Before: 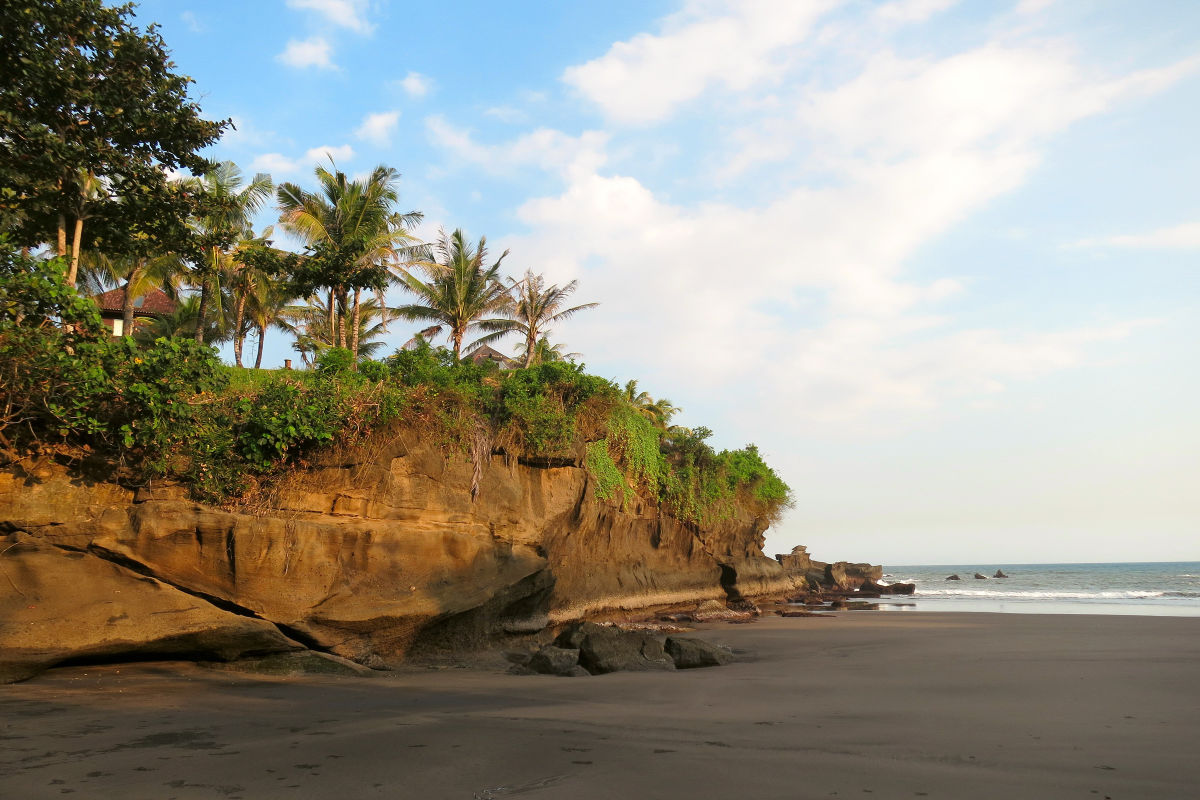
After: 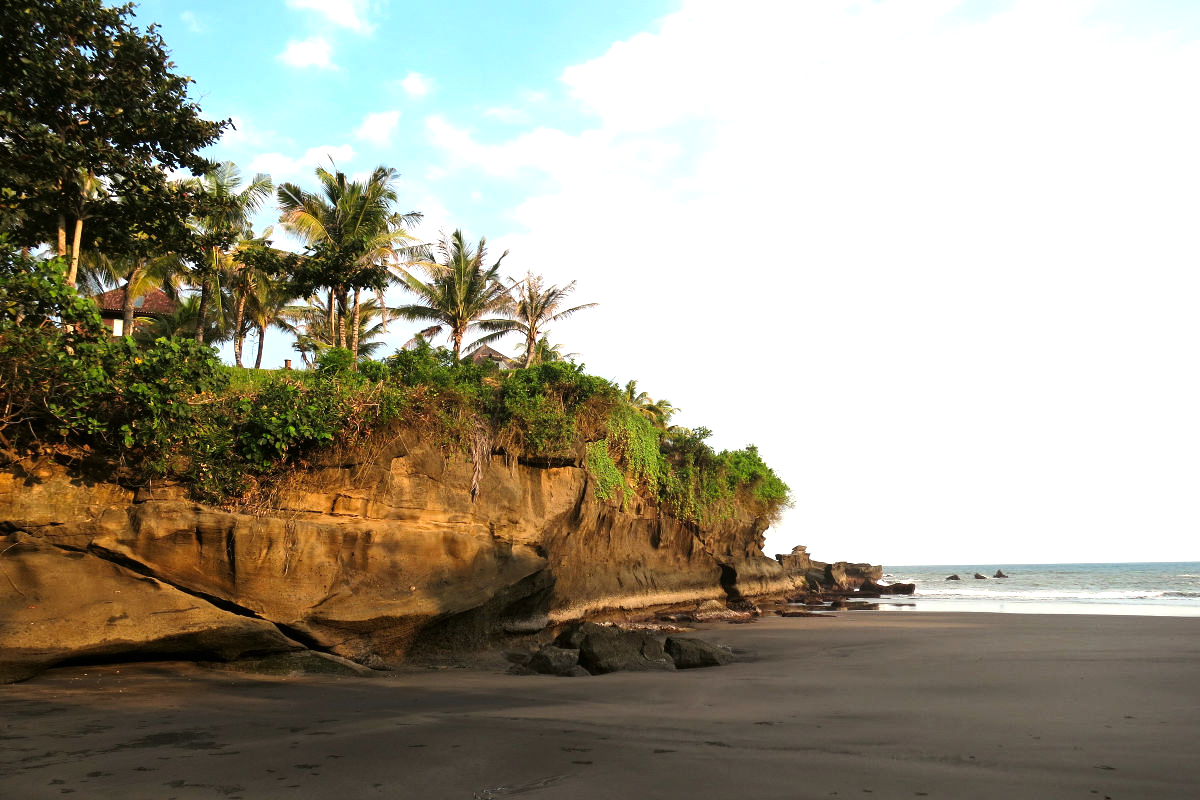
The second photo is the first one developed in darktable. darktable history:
tone equalizer: -8 EV -0.772 EV, -7 EV -0.676 EV, -6 EV -0.623 EV, -5 EV -0.41 EV, -3 EV 0.401 EV, -2 EV 0.6 EV, -1 EV 0.695 EV, +0 EV 0.763 EV, edges refinement/feathering 500, mask exposure compensation -1.57 EV, preserve details no
